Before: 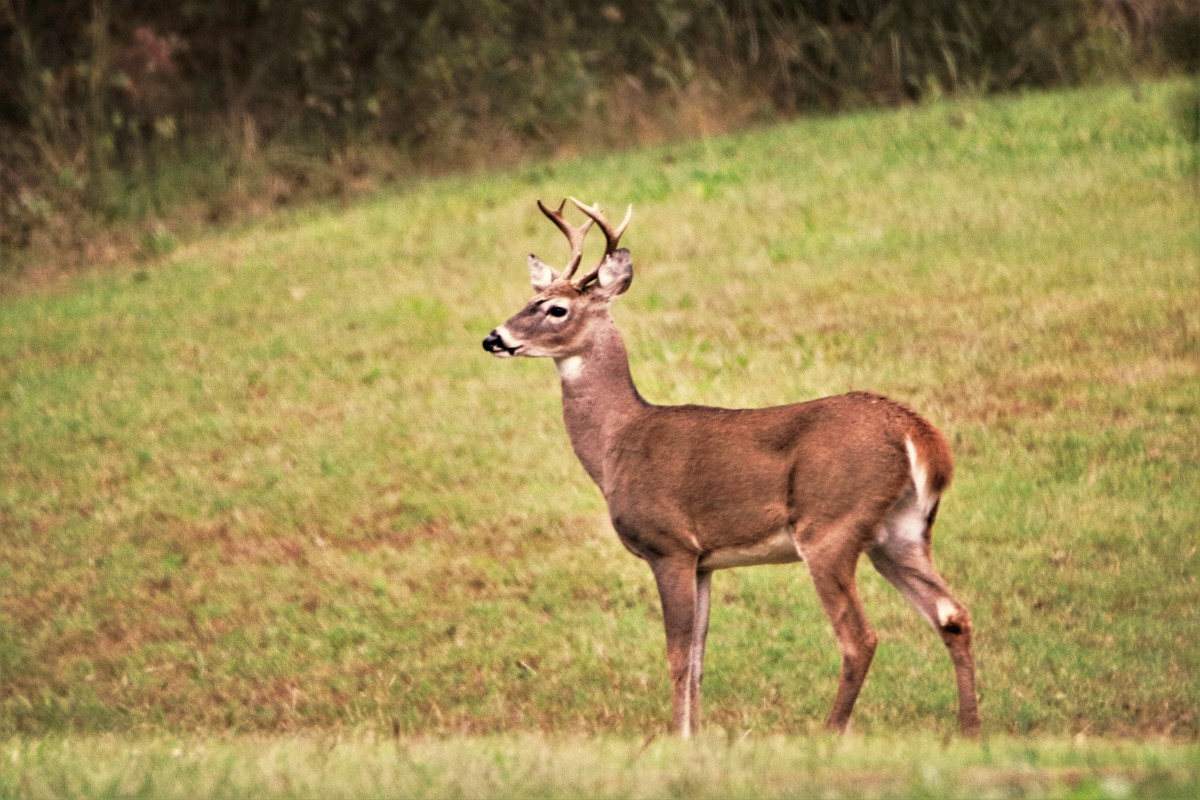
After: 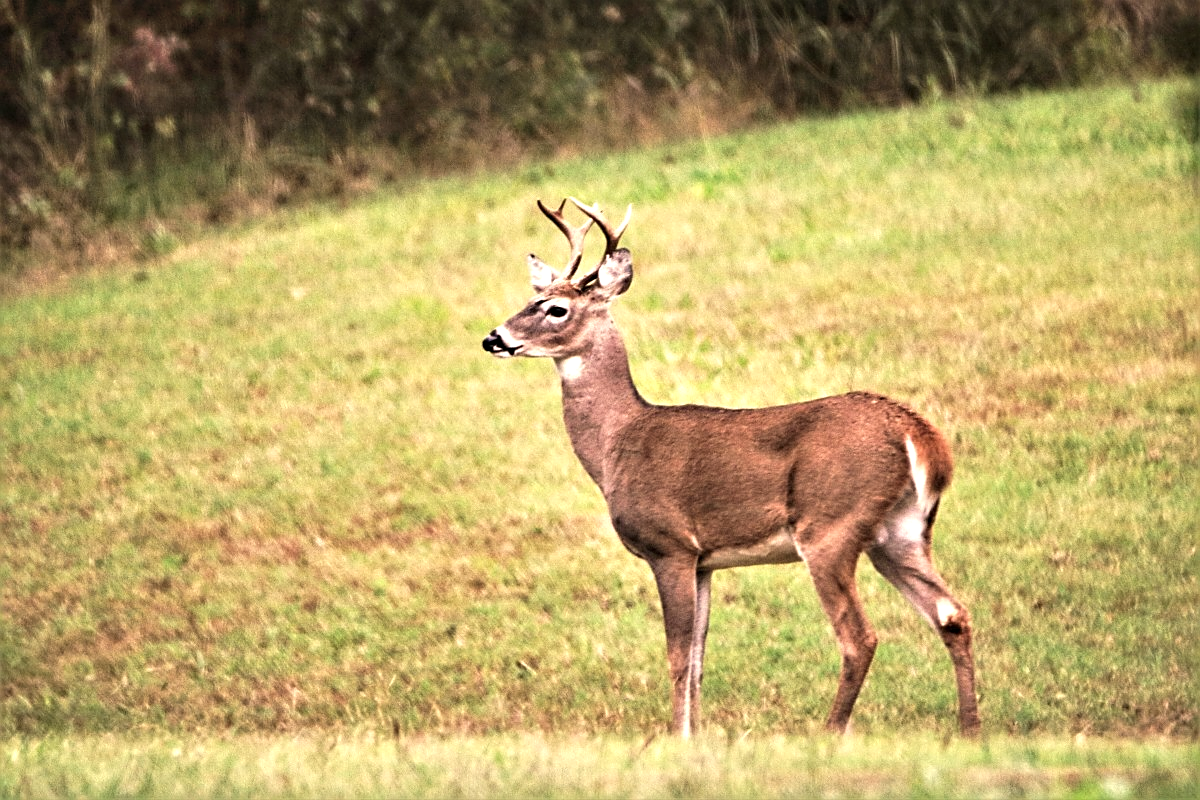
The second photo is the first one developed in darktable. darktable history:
sharpen: on, module defaults
tone equalizer: -8 EV -0.417 EV, -7 EV -0.389 EV, -6 EV -0.333 EV, -5 EV -0.222 EV, -3 EV 0.222 EV, -2 EV 0.333 EV, -1 EV 0.389 EV, +0 EV 0.417 EV, edges refinement/feathering 500, mask exposure compensation -1.57 EV, preserve details no
shadows and highlights: radius 44.78, white point adjustment 6.64, compress 79.65%, highlights color adjustment 78.42%, soften with gaussian
